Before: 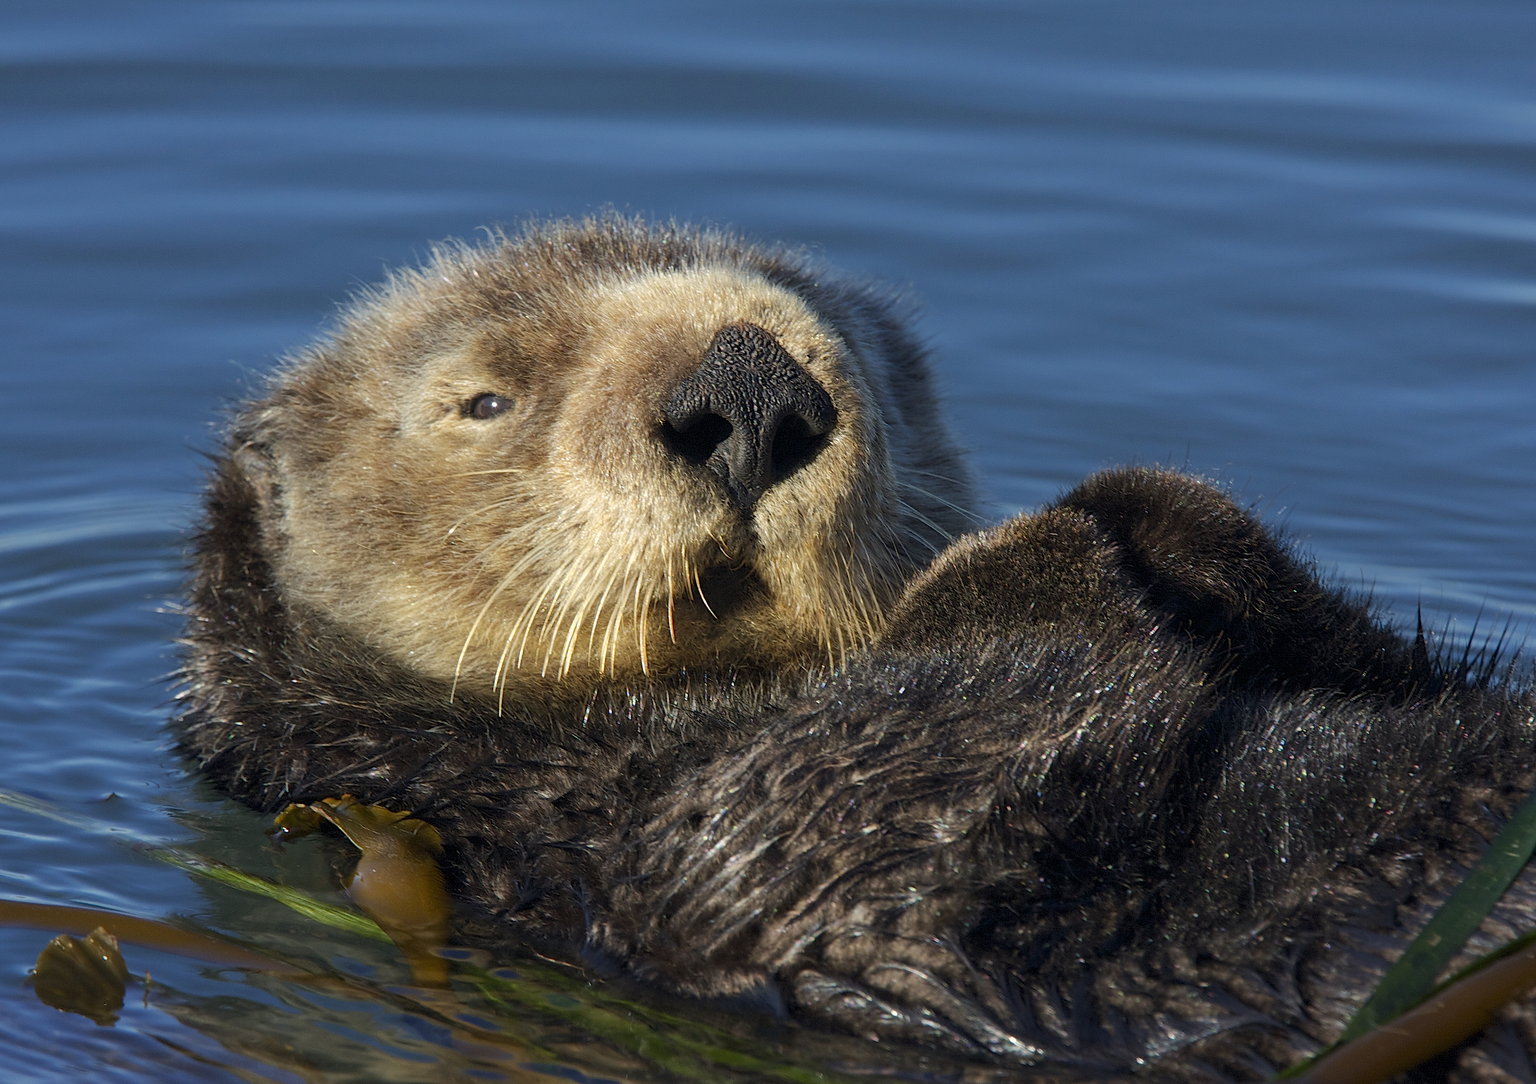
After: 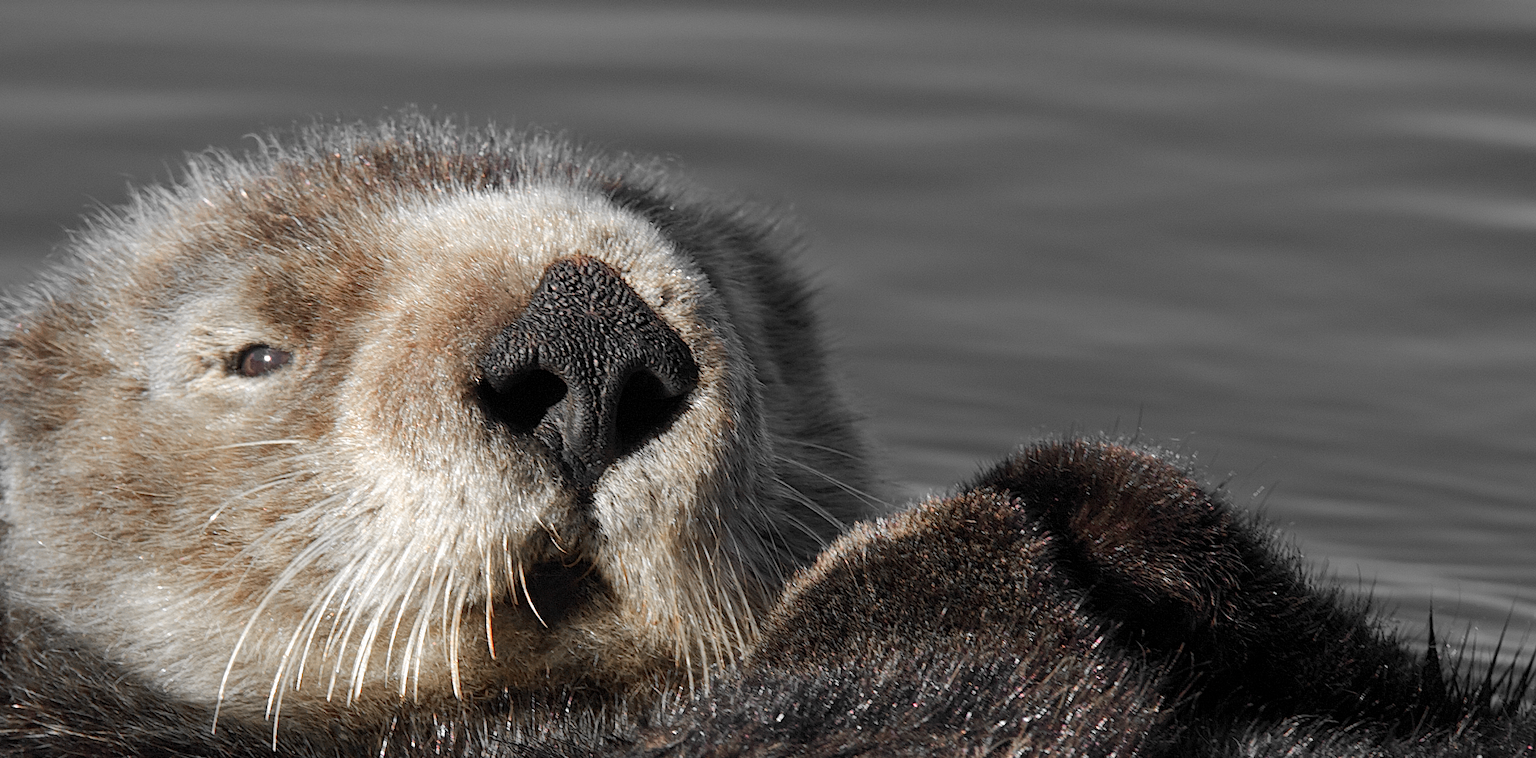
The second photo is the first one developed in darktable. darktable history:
color zones: curves: ch0 [(0, 0.65) (0.096, 0.644) (0.221, 0.539) (0.429, 0.5) (0.571, 0.5) (0.714, 0.5) (0.857, 0.5) (1, 0.65)]; ch1 [(0, 0.5) (0.143, 0.5) (0.257, -0.002) (0.429, 0.04) (0.571, -0.001) (0.714, -0.015) (0.857, 0.024) (1, 0.5)]
crop: left 18.38%, top 11.092%, right 2.134%, bottom 33.217%
